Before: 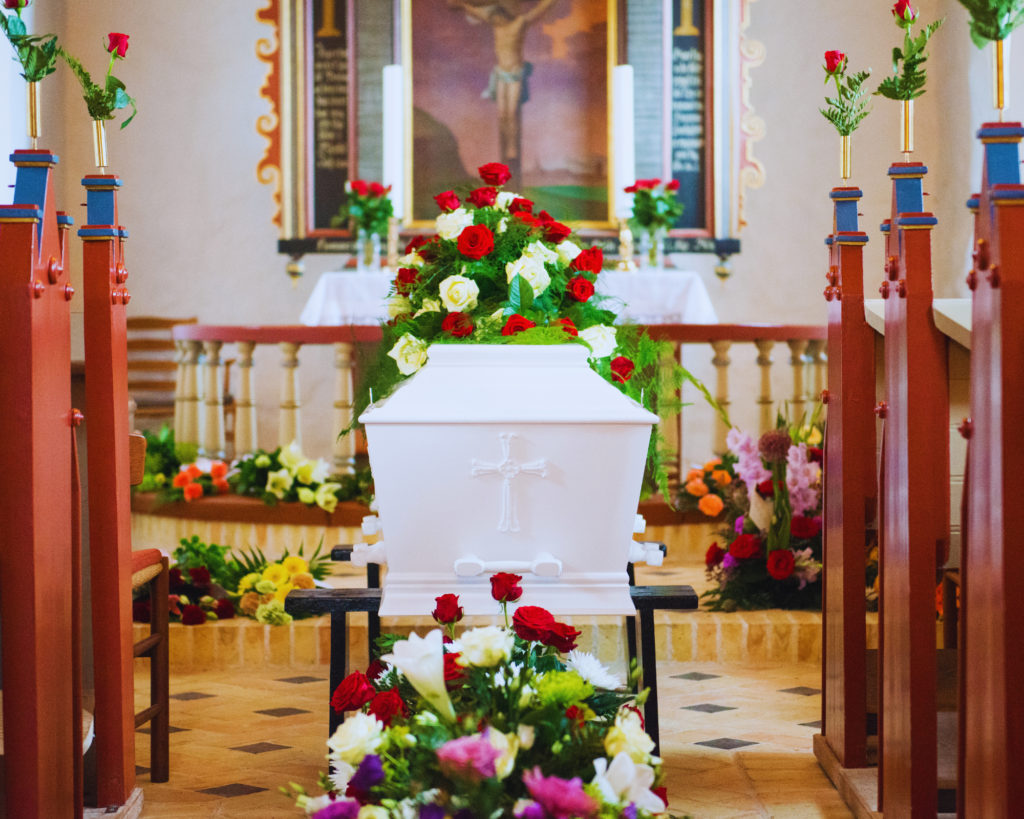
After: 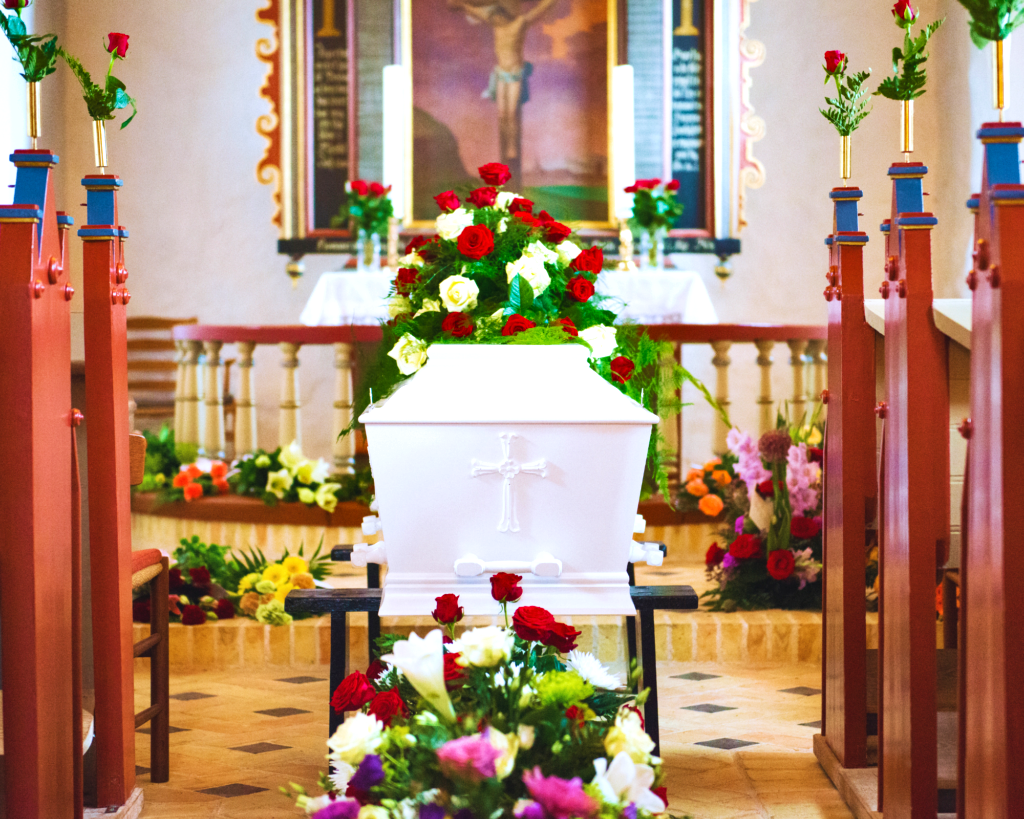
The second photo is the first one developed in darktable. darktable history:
exposure: black level correction 0, exposure 0.499 EV, compensate highlight preservation false
velvia: on, module defaults
shadows and highlights: shadows 40.23, highlights -52.77, low approximation 0.01, soften with gaussian
